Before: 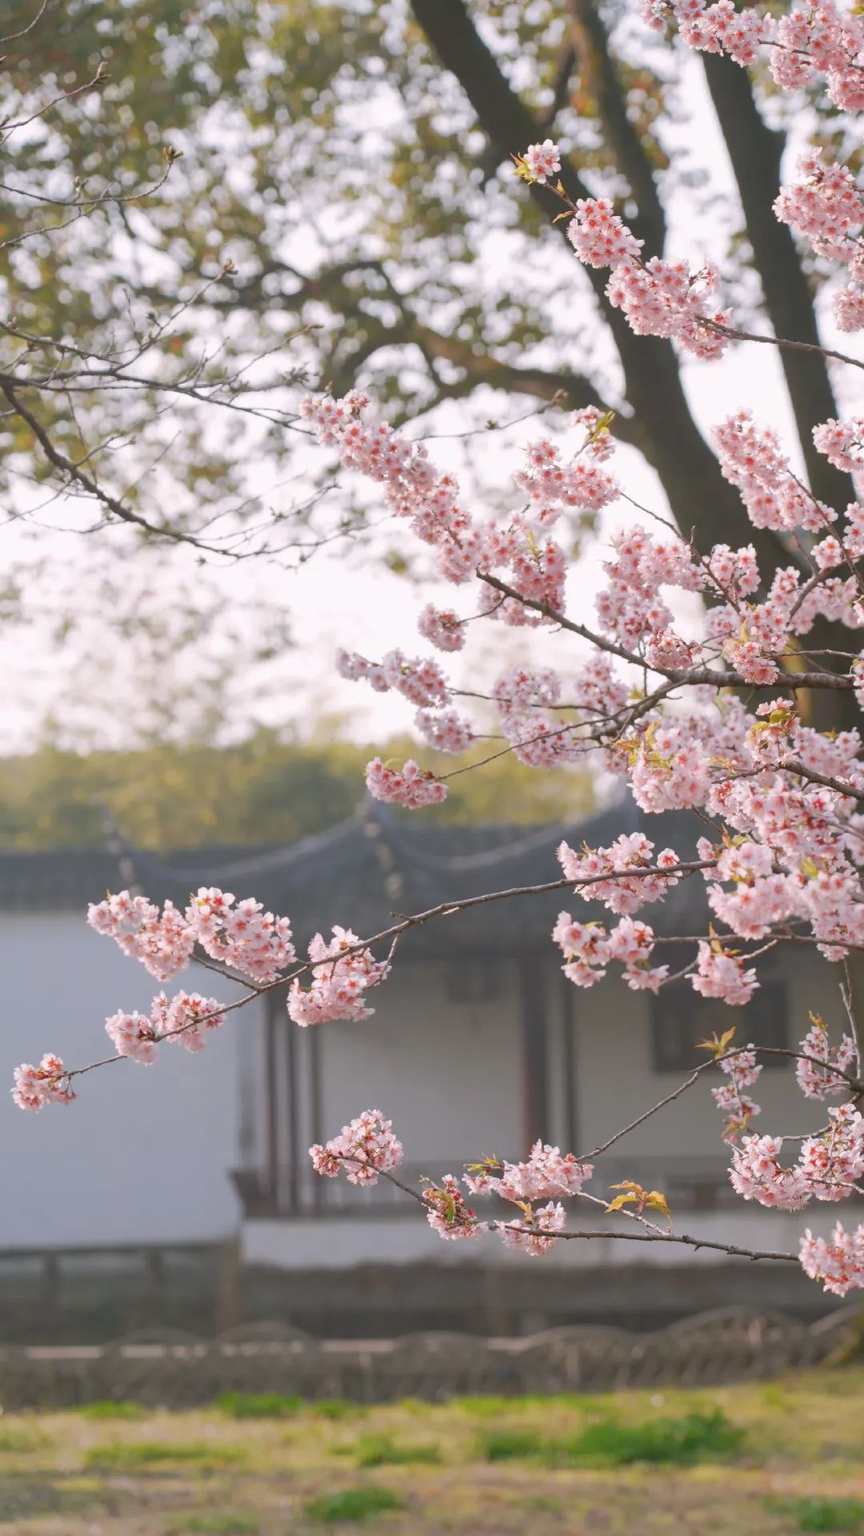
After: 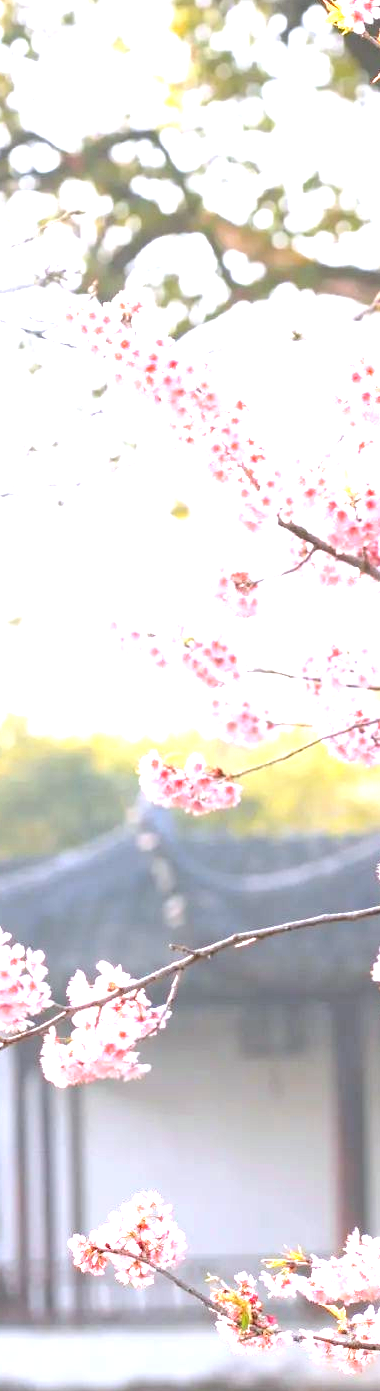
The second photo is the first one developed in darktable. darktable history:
contrast brightness saturation: contrast 0.04, saturation 0.16
tone equalizer: -8 EV -0.417 EV, -7 EV -0.389 EV, -6 EV -0.333 EV, -5 EV -0.222 EV, -3 EV 0.222 EV, -2 EV 0.333 EV, -1 EV 0.389 EV, +0 EV 0.417 EV, edges refinement/feathering 500, mask exposure compensation -1.57 EV, preserve details no
crop and rotate: left 29.476%, top 10.214%, right 35.32%, bottom 17.333%
white balance: red 0.967, blue 1.049
exposure: black level correction 0, exposure 1.35 EV, compensate exposure bias true, compensate highlight preservation false
